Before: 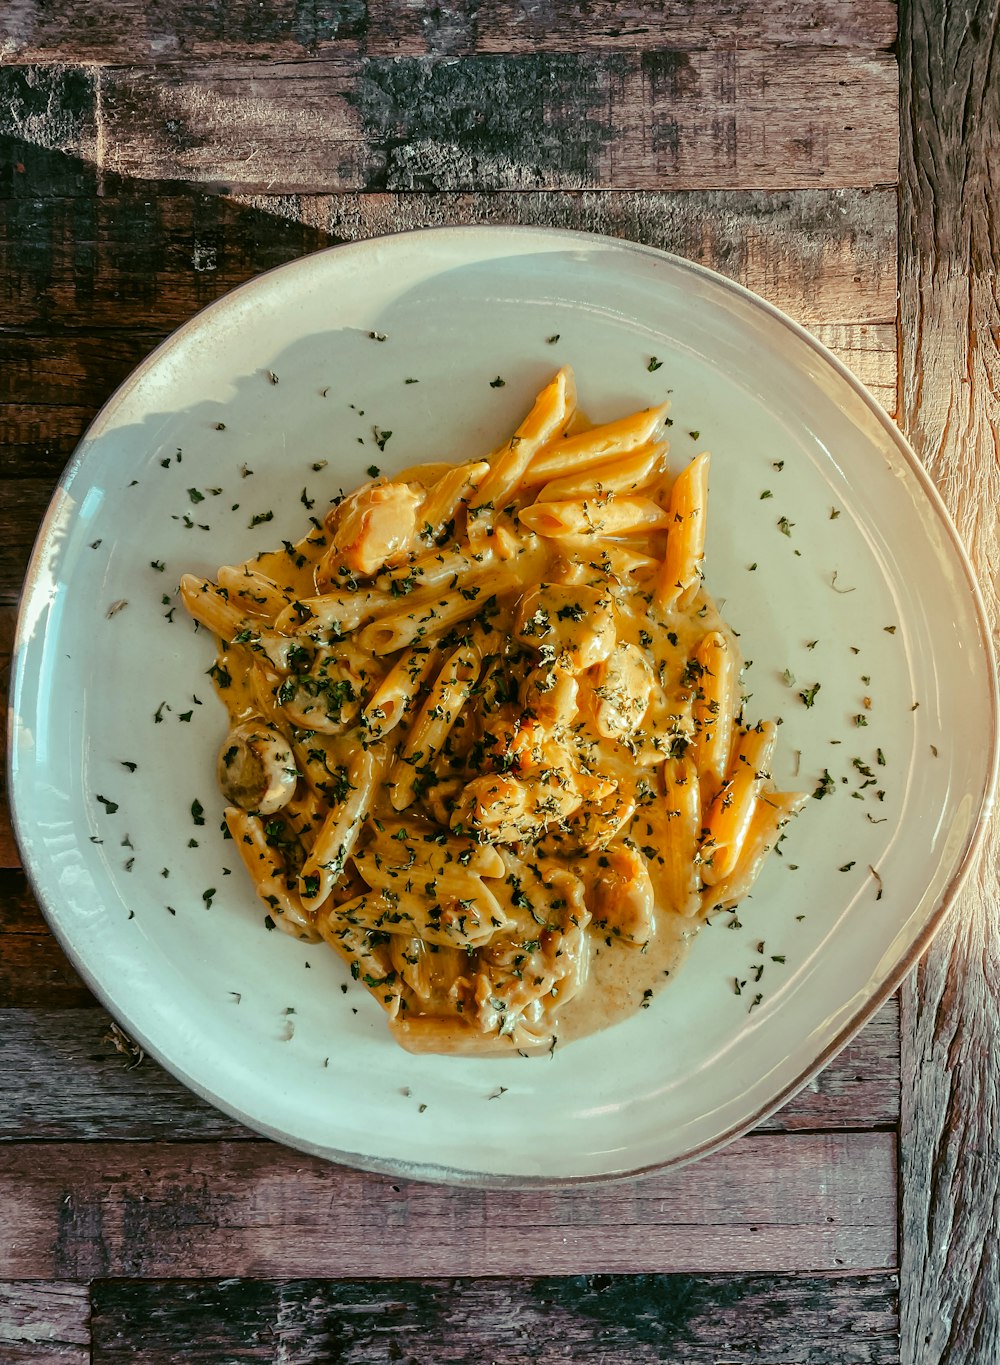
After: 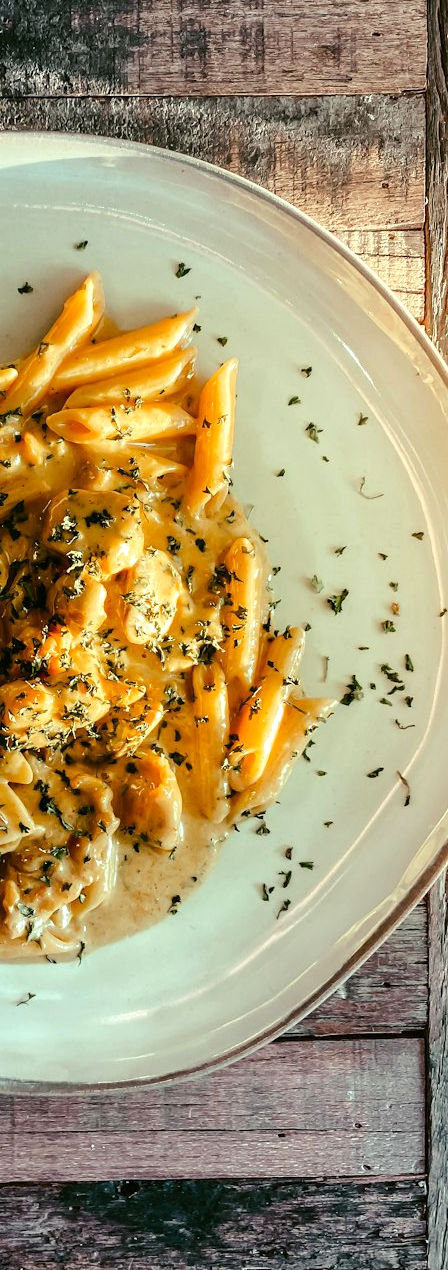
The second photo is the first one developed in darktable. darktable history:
tone equalizer: -8 EV -0.444 EV, -7 EV -0.355 EV, -6 EV -0.325 EV, -5 EV -0.208 EV, -3 EV 0.239 EV, -2 EV 0.352 EV, -1 EV 0.415 EV, +0 EV 0.387 EV, edges refinement/feathering 500, mask exposure compensation -1.57 EV, preserve details no
crop: left 47.264%, top 6.922%, right 7.903%
